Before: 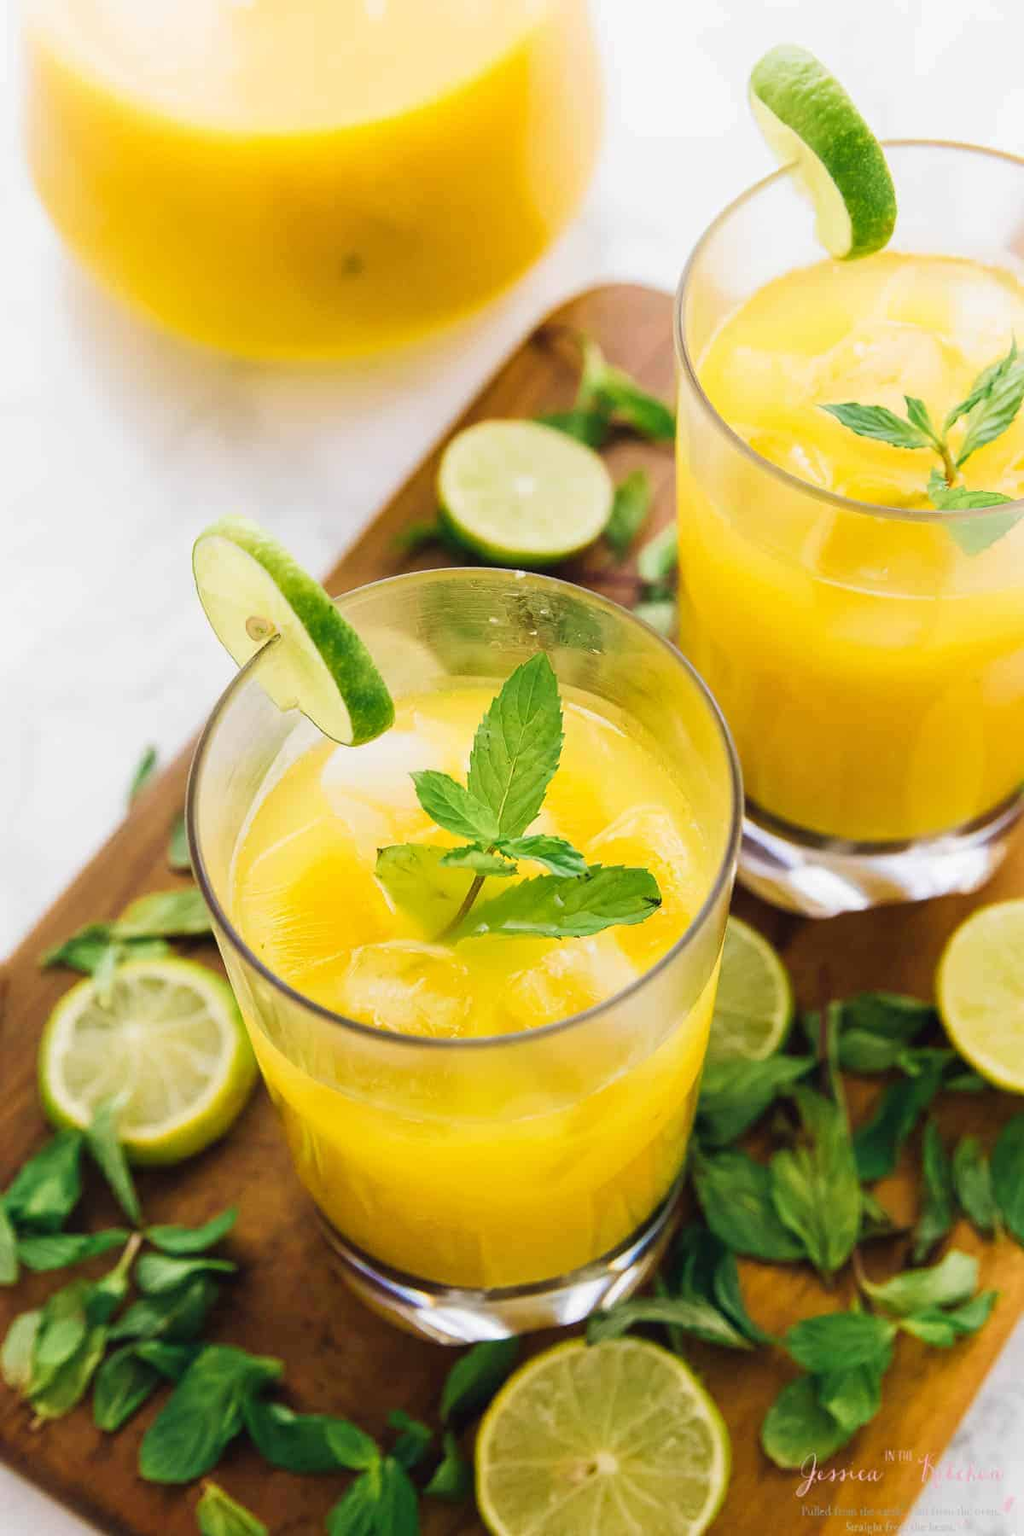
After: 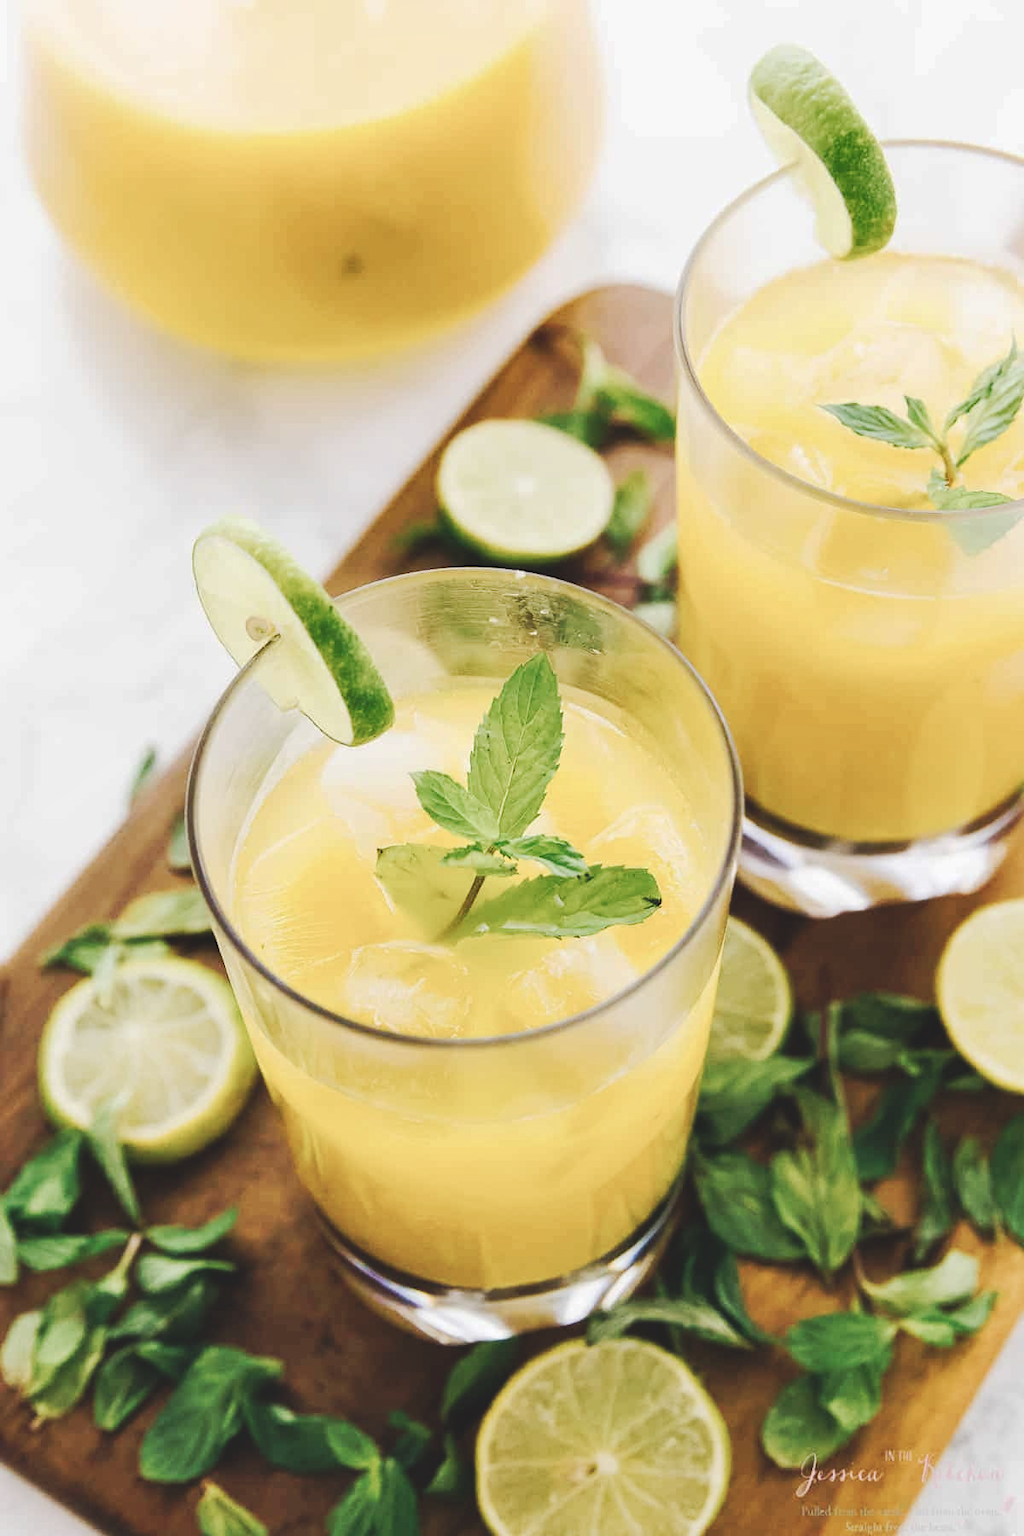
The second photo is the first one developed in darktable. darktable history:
tone curve: curves: ch0 [(0, 0) (0.003, 0.126) (0.011, 0.129) (0.025, 0.129) (0.044, 0.136) (0.069, 0.145) (0.1, 0.162) (0.136, 0.182) (0.177, 0.211) (0.224, 0.254) (0.277, 0.307) (0.335, 0.366) (0.399, 0.441) (0.468, 0.533) (0.543, 0.624) (0.623, 0.702) (0.709, 0.774) (0.801, 0.835) (0.898, 0.904) (1, 1)], preserve colors none
shadows and highlights: shadows 37.13, highlights -27.29, soften with gaussian
contrast brightness saturation: contrast 0.1, saturation -0.283
